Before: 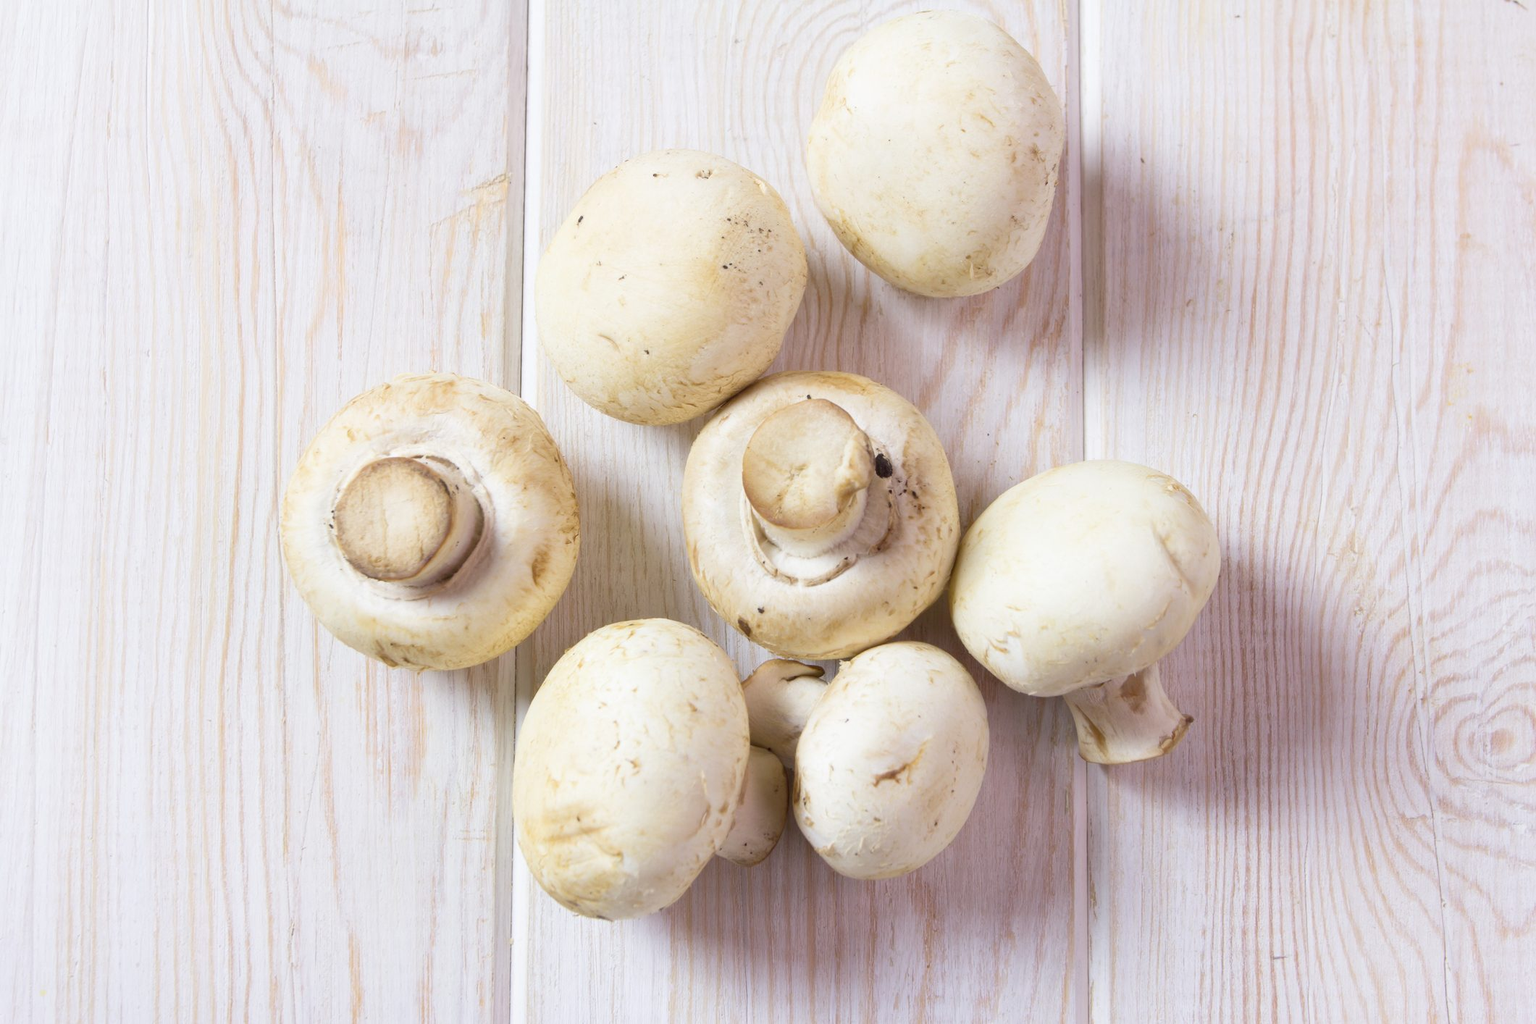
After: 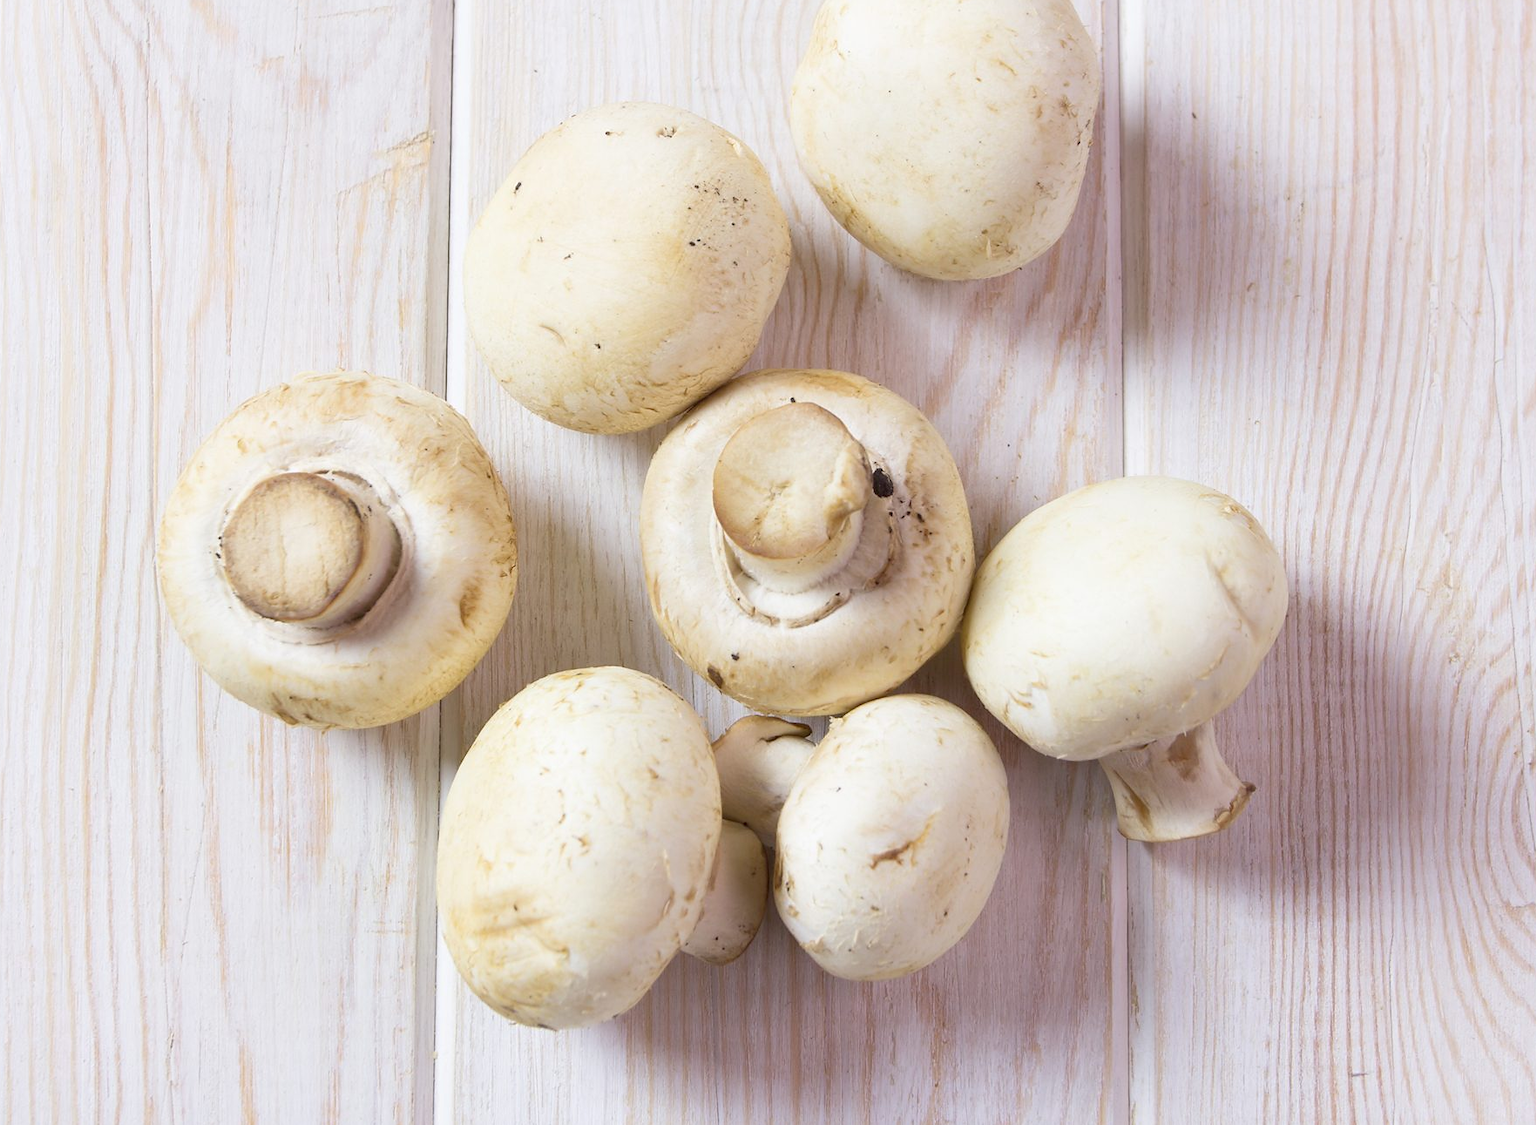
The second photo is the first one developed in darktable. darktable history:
crop: left 9.764%, top 6.33%, right 7.108%, bottom 2.285%
sharpen: radius 1.508, amount 0.41, threshold 1.672
